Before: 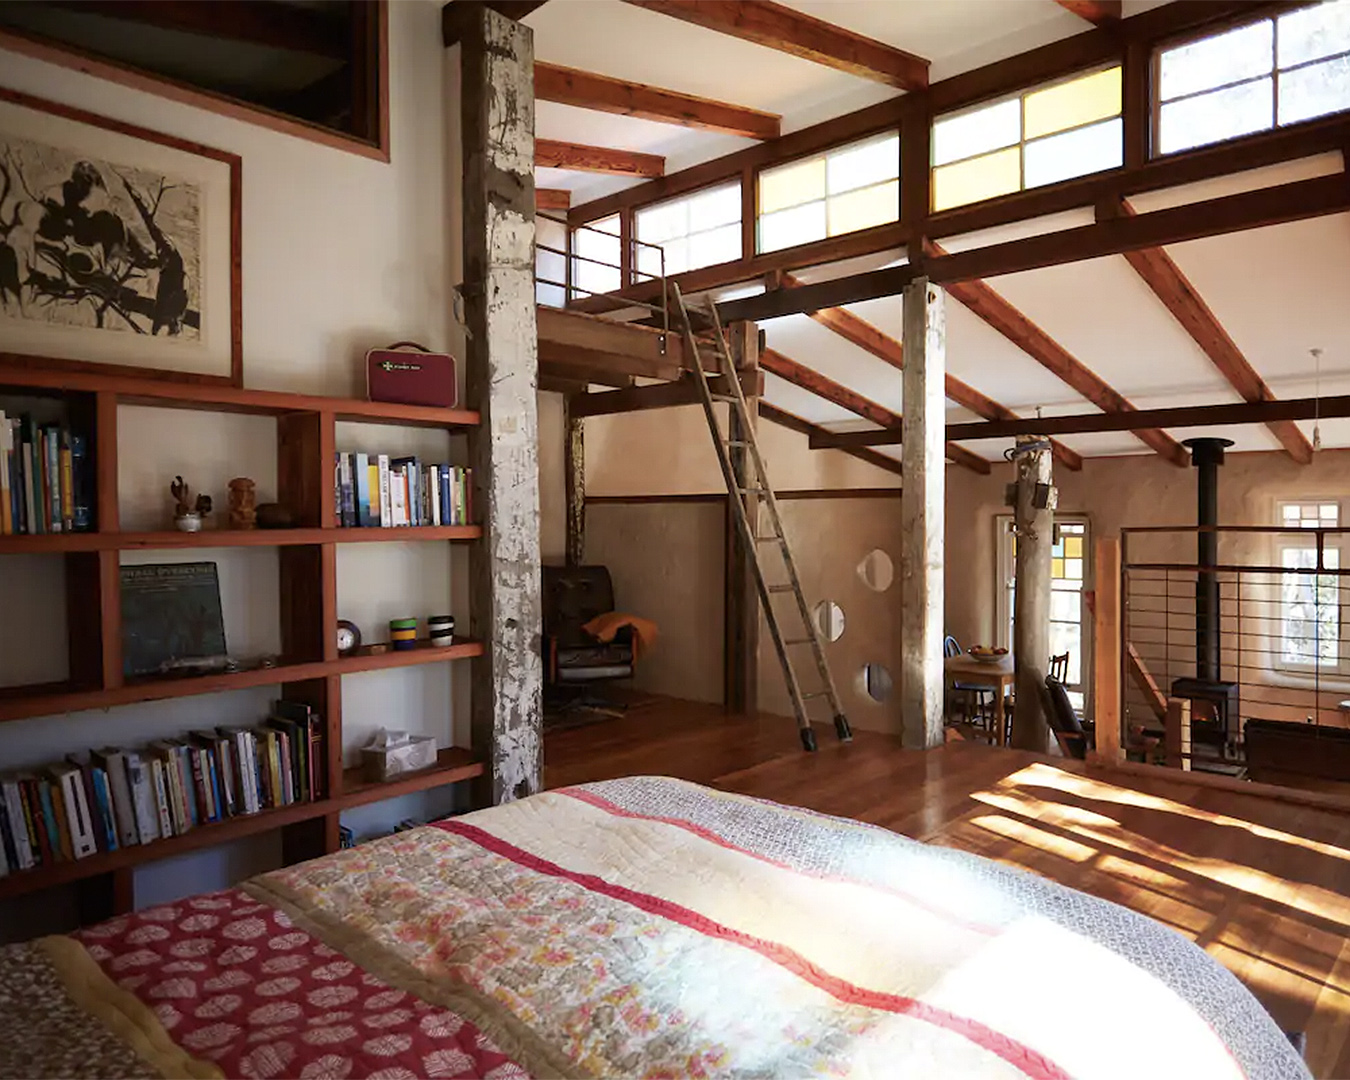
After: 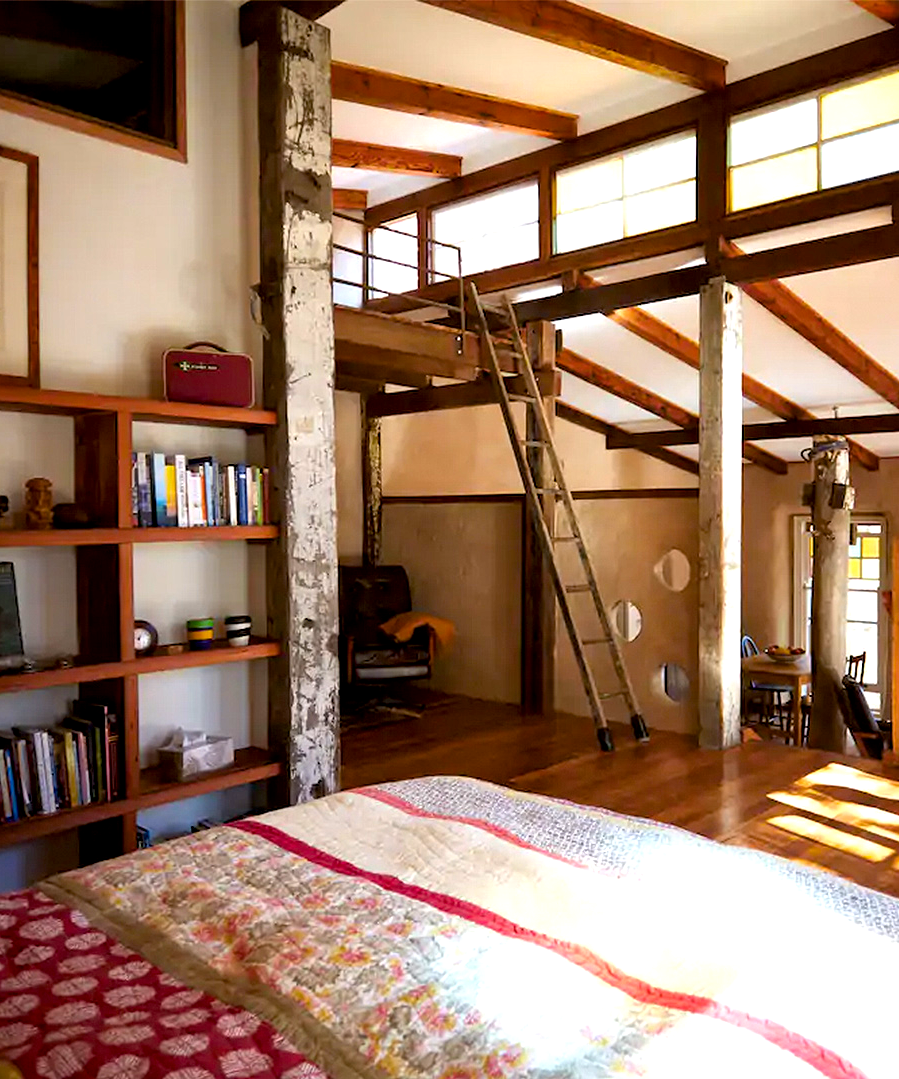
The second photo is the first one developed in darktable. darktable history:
local contrast: mode bilateral grid, contrast 20, coarseness 50, detail 130%, midtone range 0.2
exposure: black level correction 0.005, exposure 0.417 EV, compensate highlight preservation false
color balance rgb: perceptual saturation grading › global saturation 25%, global vibrance 20%
crop and rotate: left 15.055%, right 18.278%
